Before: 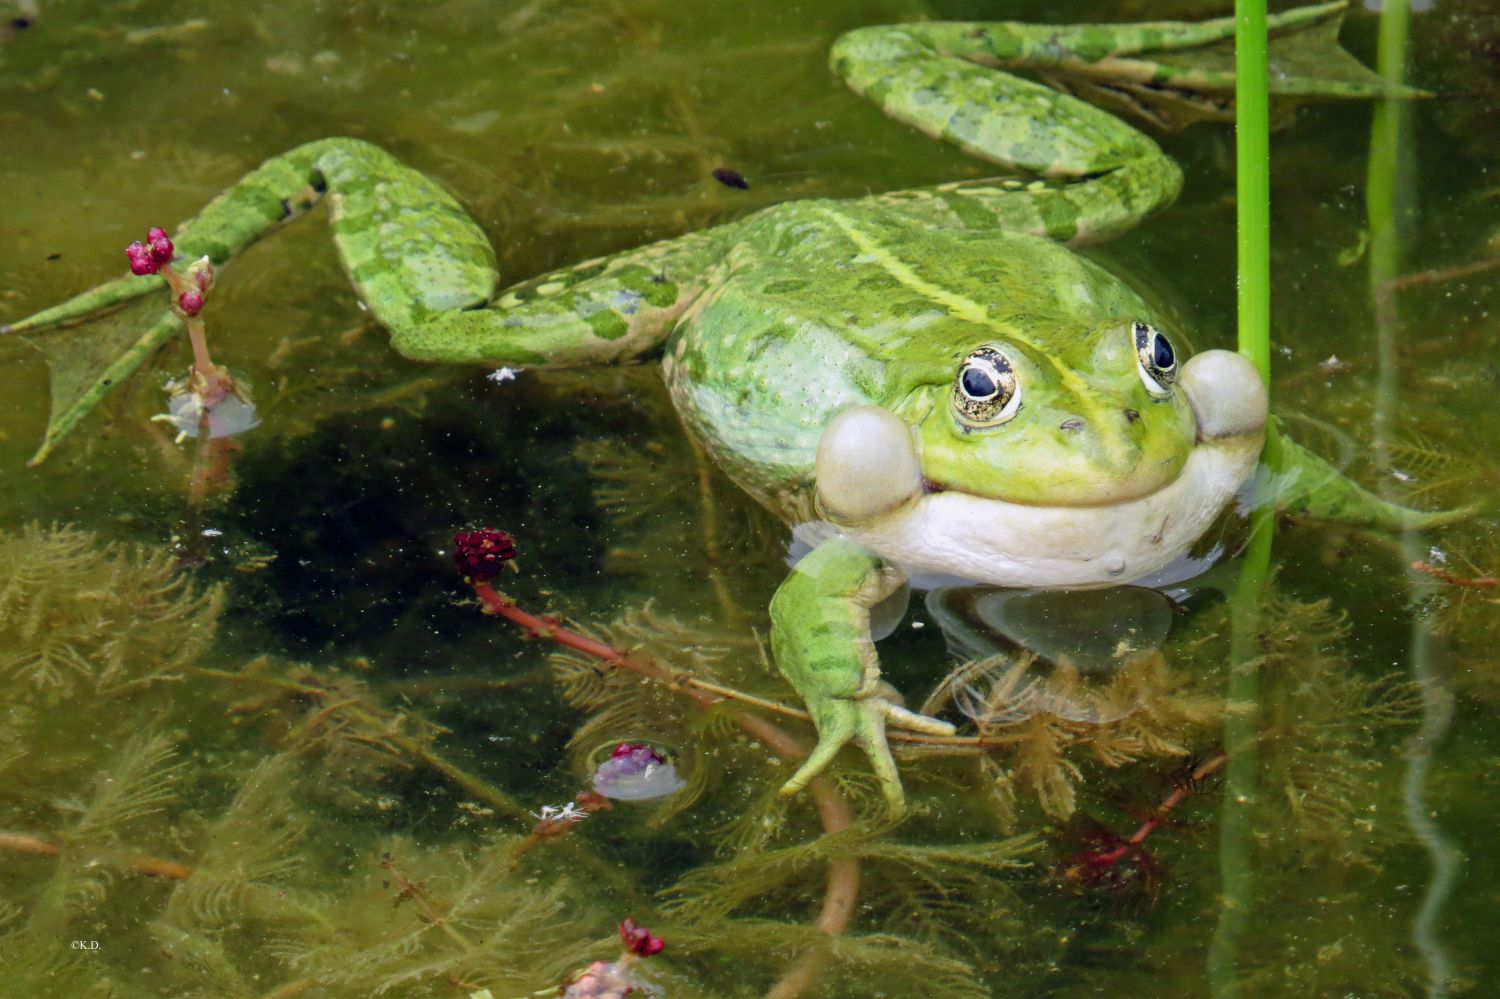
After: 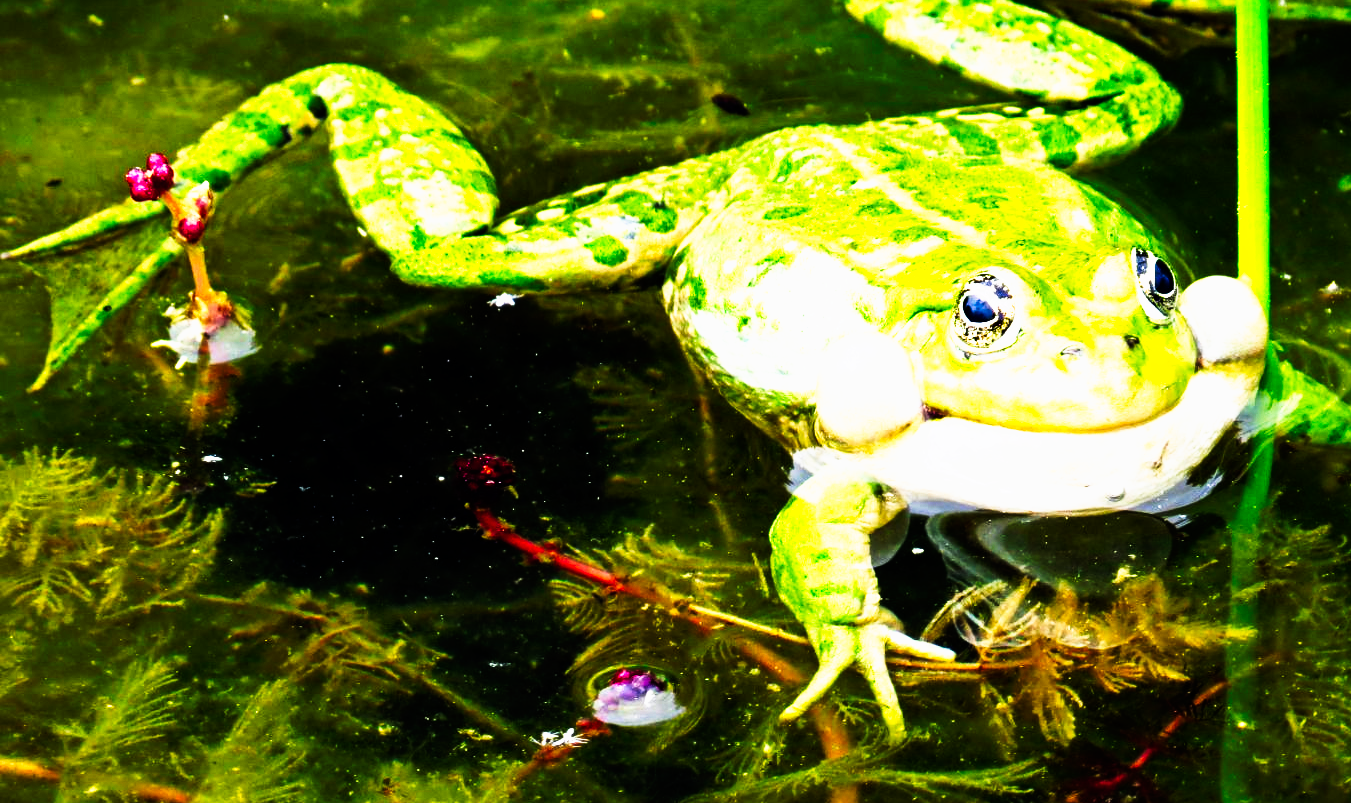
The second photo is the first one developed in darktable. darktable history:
exposure: compensate exposure bias true, compensate highlight preservation false
crop: top 7.465%, right 9.907%, bottom 12.064%
tone curve: curves: ch0 [(0, 0) (0.003, 0) (0.011, 0.001) (0.025, 0.003) (0.044, 0.003) (0.069, 0.006) (0.1, 0.009) (0.136, 0.014) (0.177, 0.029) (0.224, 0.061) (0.277, 0.127) (0.335, 0.218) (0.399, 0.38) (0.468, 0.588) (0.543, 0.809) (0.623, 0.947) (0.709, 0.987) (0.801, 0.99) (0.898, 0.99) (1, 1)], preserve colors none
